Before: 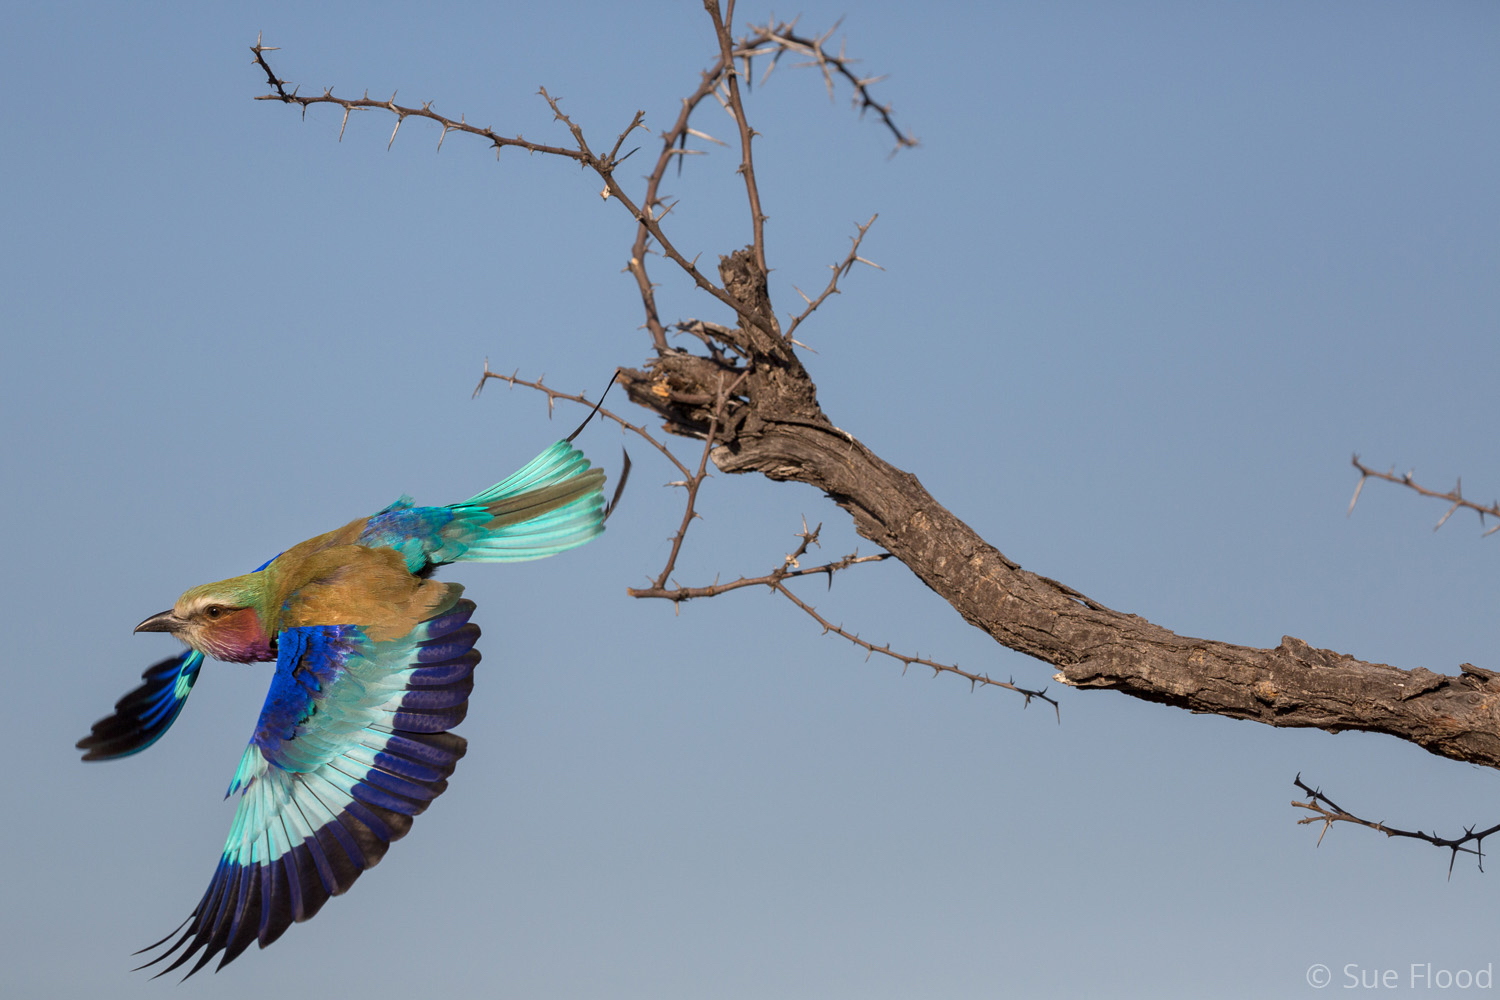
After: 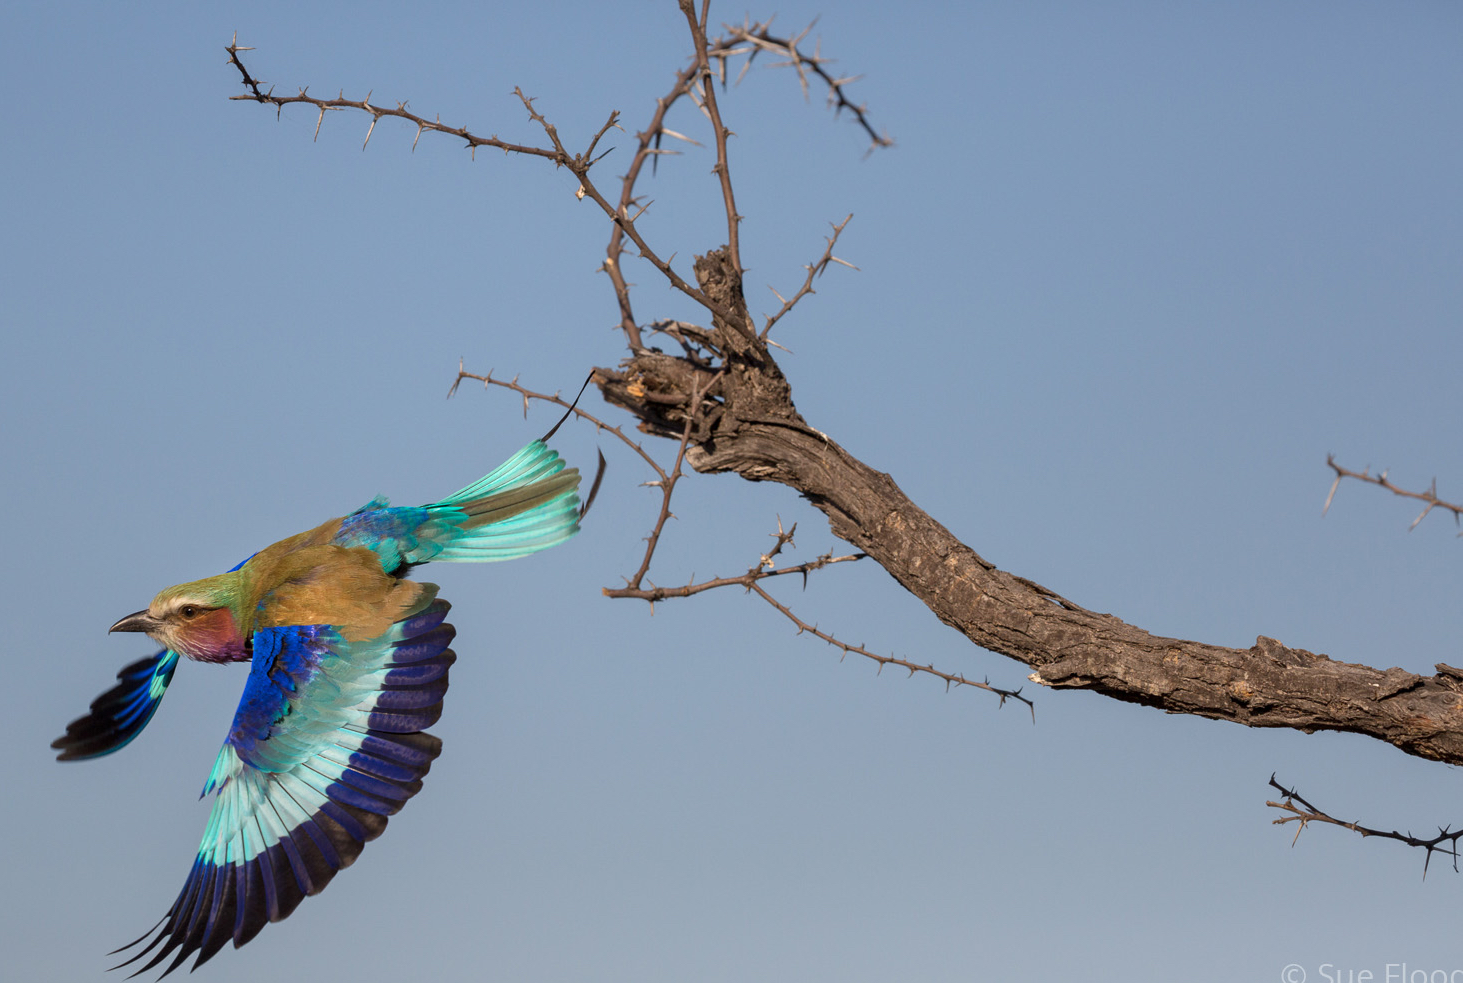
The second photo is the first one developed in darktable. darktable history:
crop and rotate: left 1.778%, right 0.658%, bottom 1.682%
